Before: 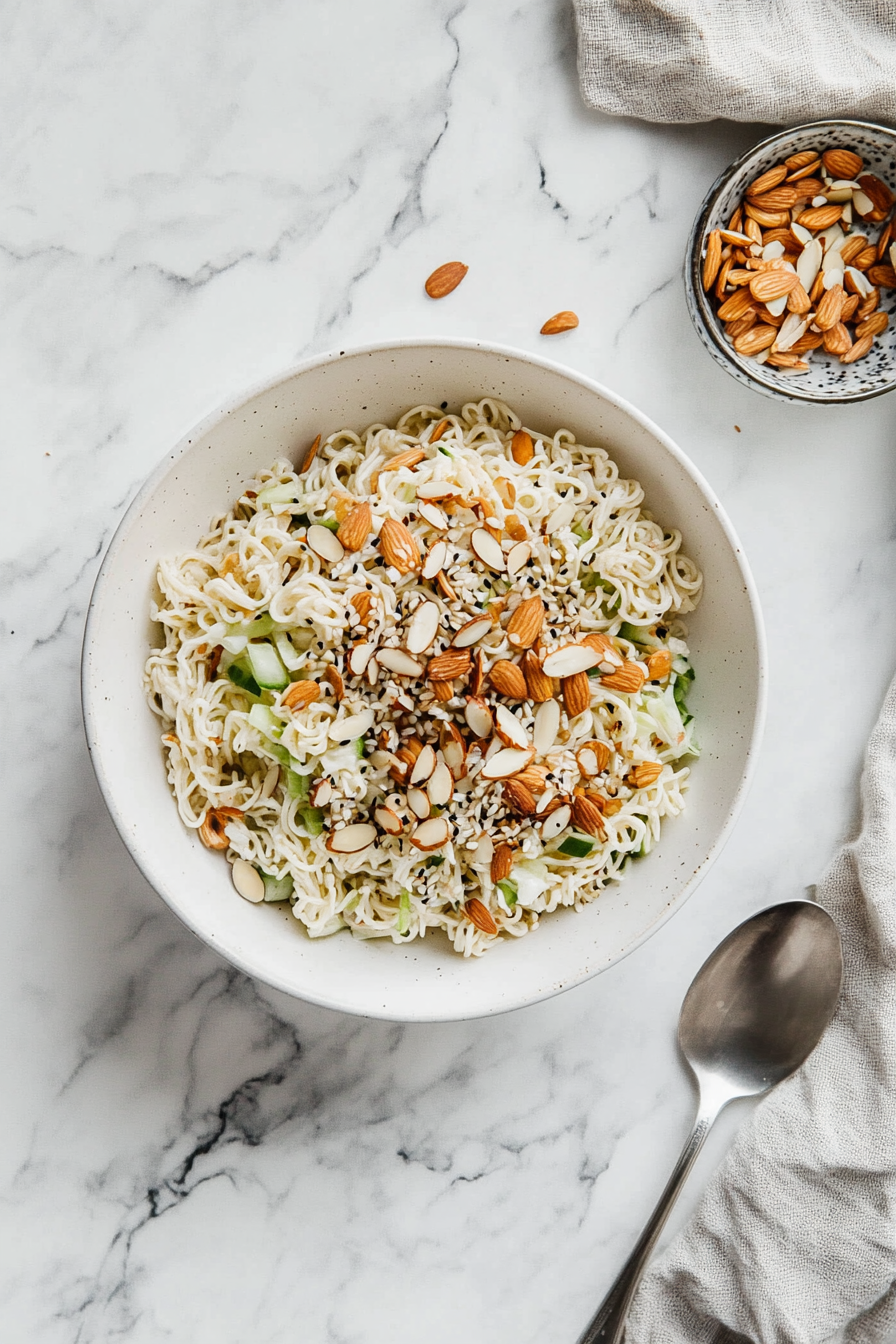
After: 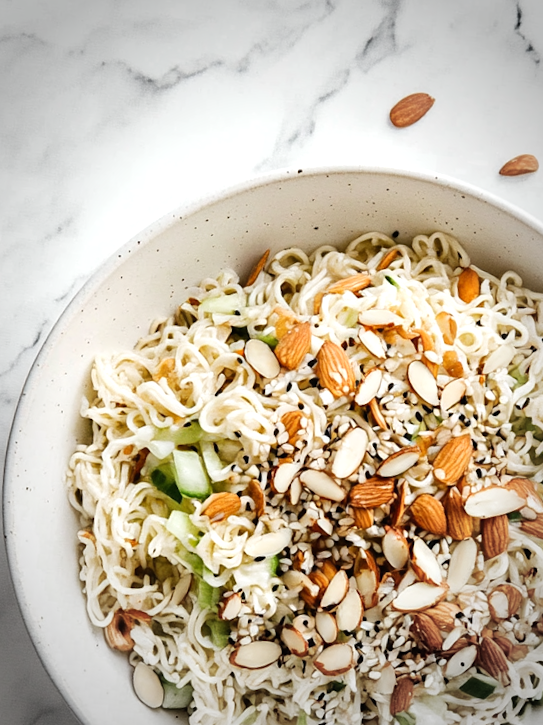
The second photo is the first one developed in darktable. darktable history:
tone equalizer: -8 EV -0.453 EV, -7 EV -0.392 EV, -6 EV -0.307 EV, -5 EV -0.259 EV, -3 EV 0.198 EV, -2 EV 0.334 EV, -1 EV 0.415 EV, +0 EV 0.411 EV, edges refinement/feathering 500, mask exposure compensation -1.57 EV, preserve details guided filter
vignetting: fall-off start 64.9%, width/height ratio 0.886
crop and rotate: angle -6.34°, left 2.195%, top 6.922%, right 27.494%, bottom 30.525%
